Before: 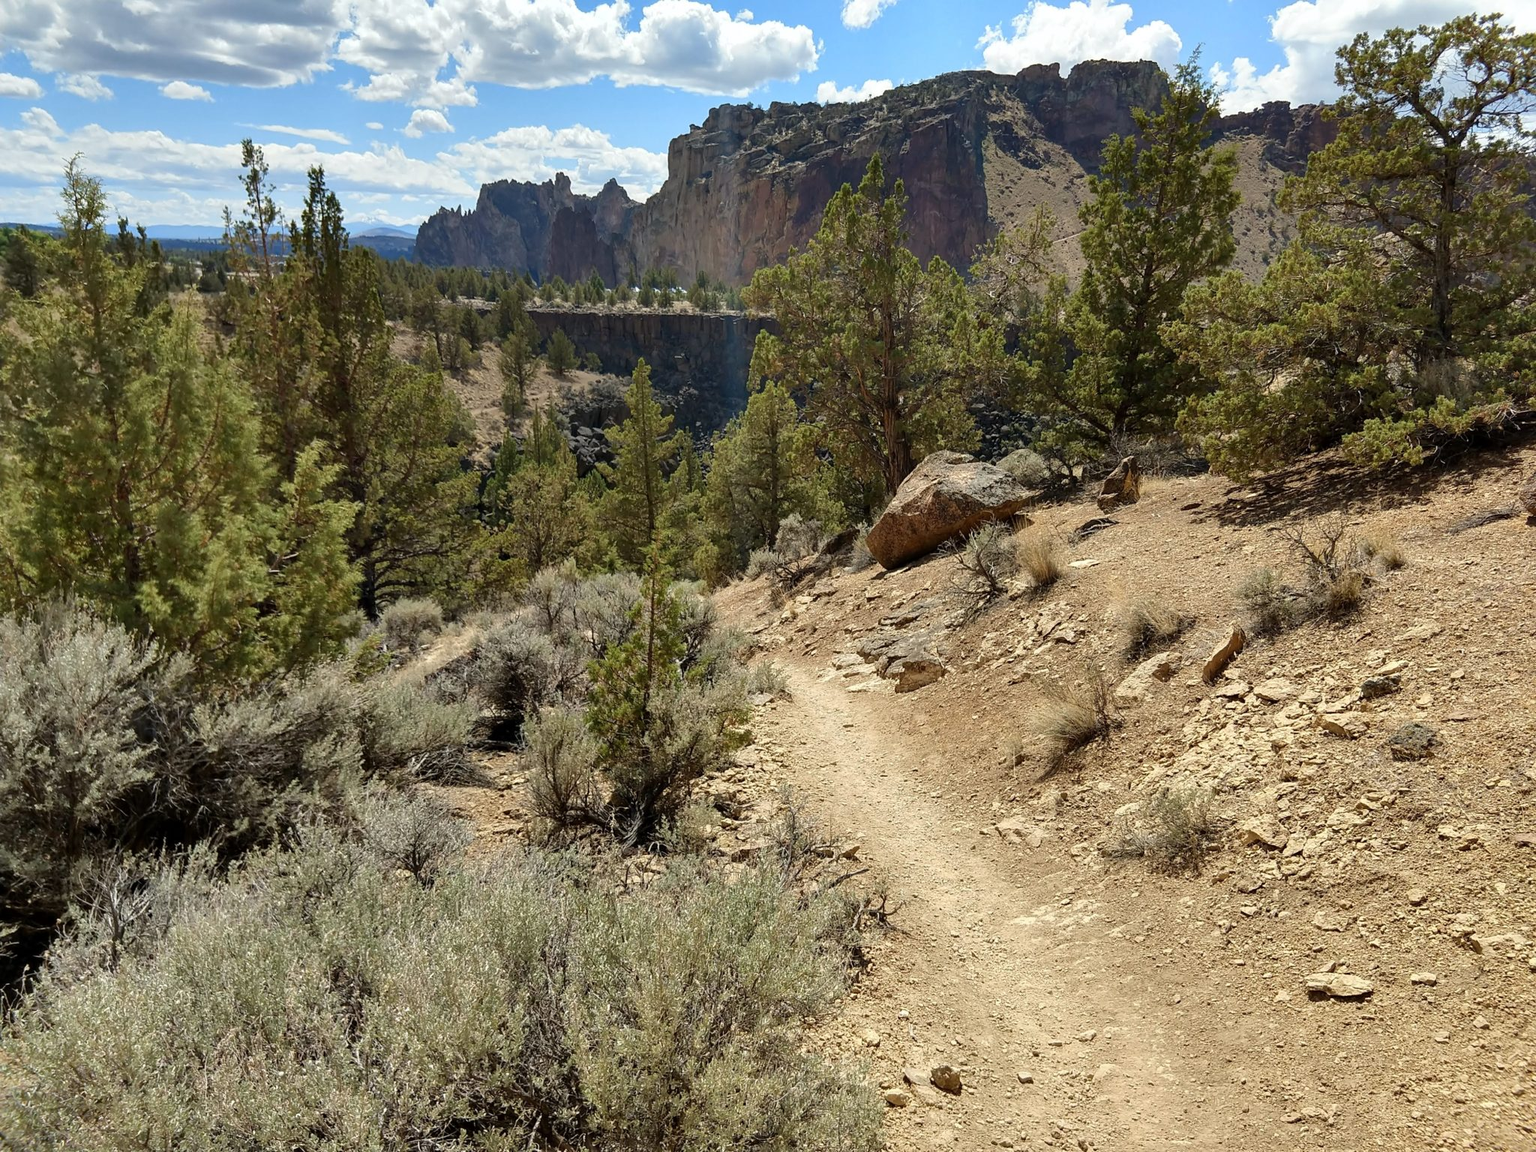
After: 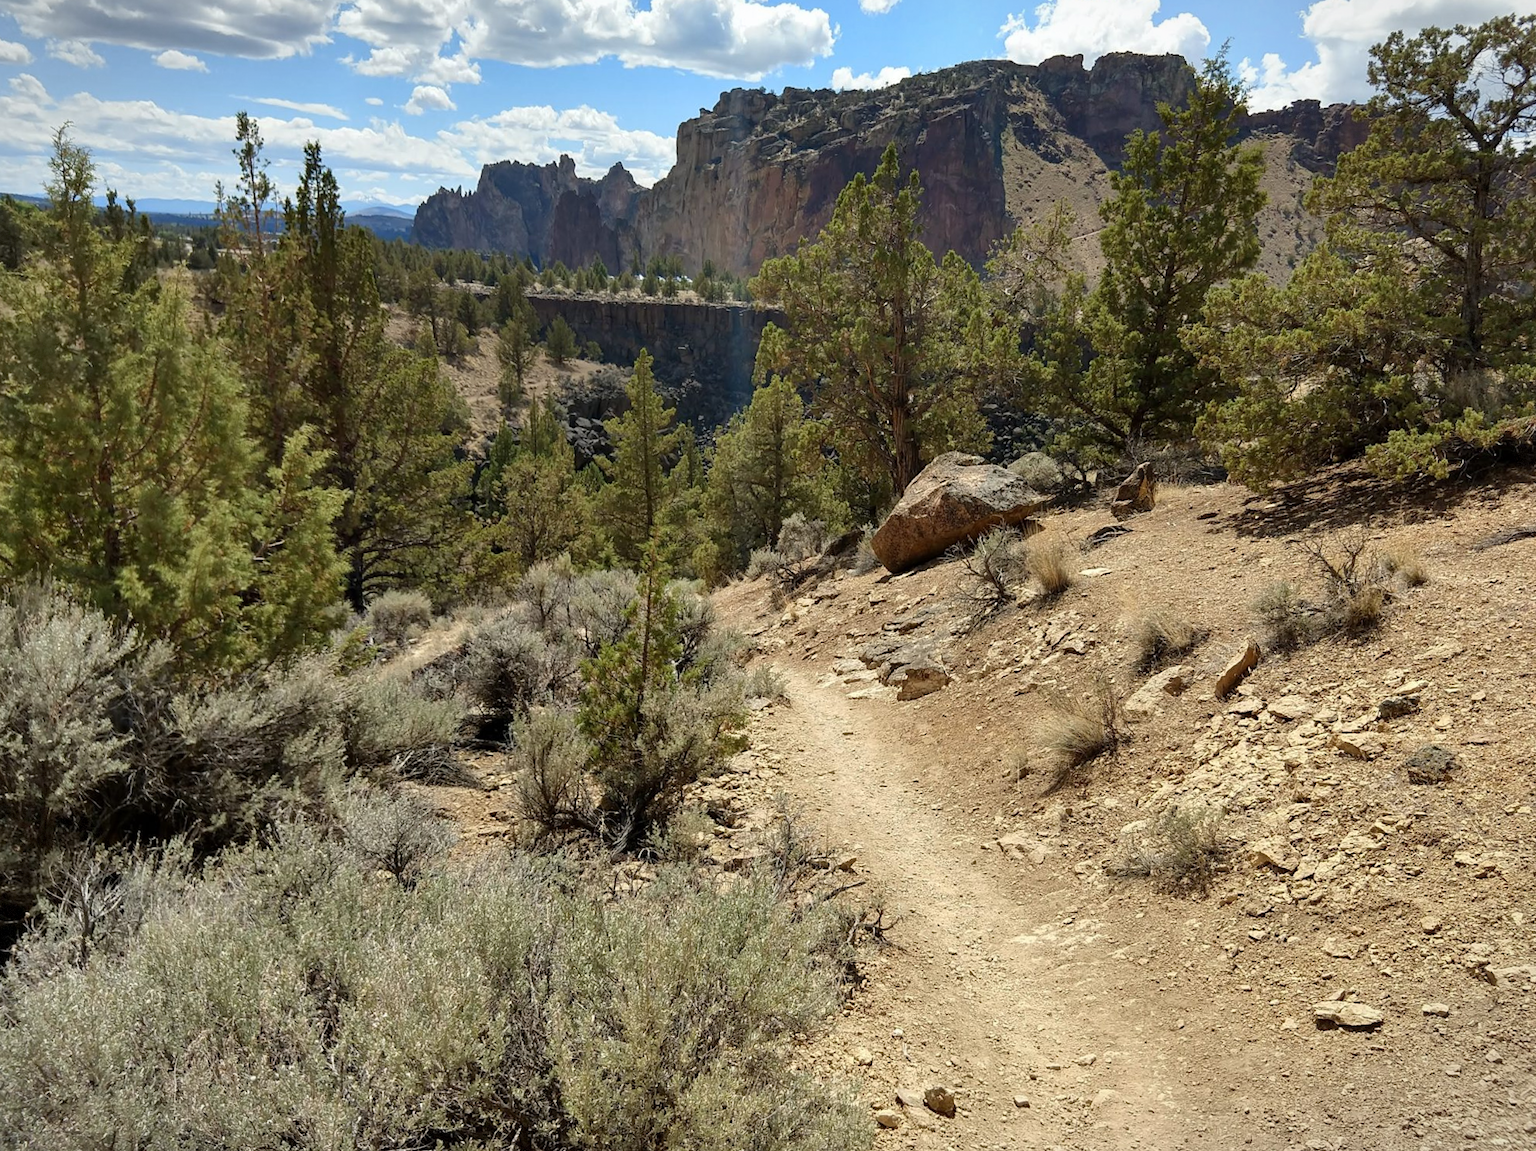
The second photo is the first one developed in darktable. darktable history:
vignetting: fall-off start 99.73%, brightness -0.189, saturation -0.306, width/height ratio 1.32, dithering 8-bit output
crop and rotate: angle -1.44°
